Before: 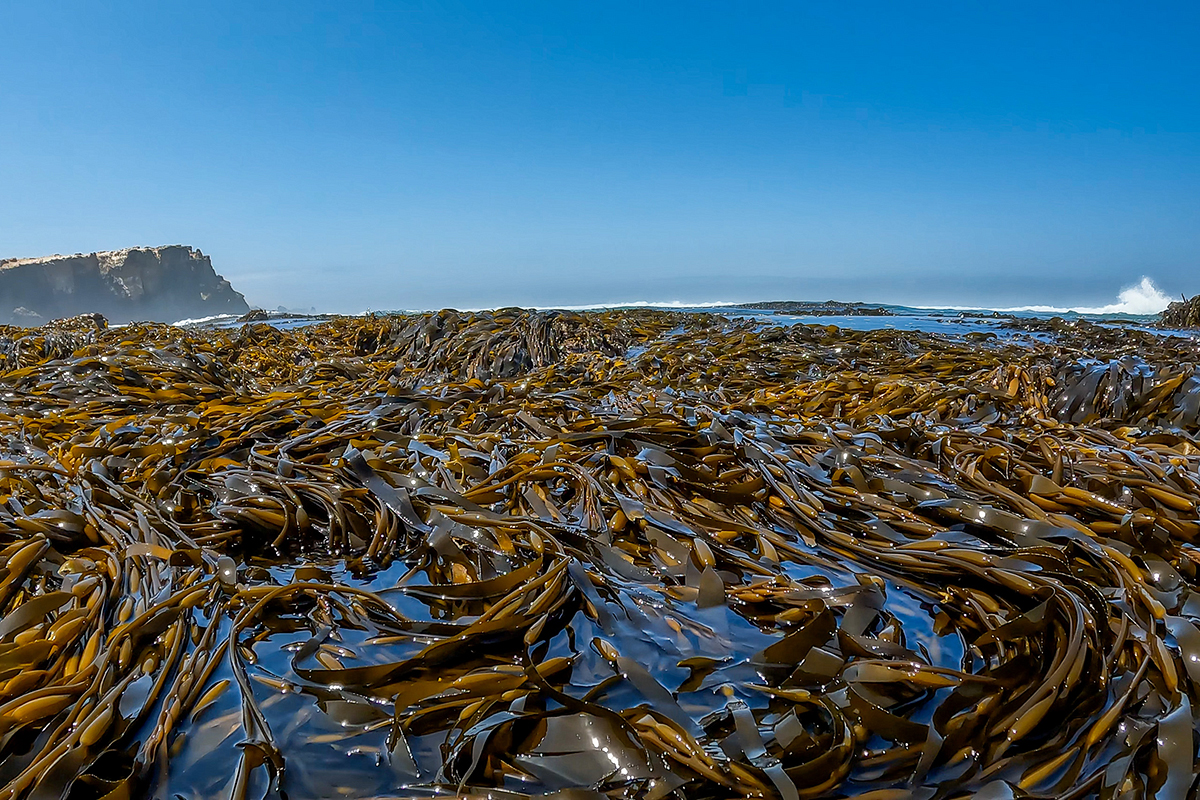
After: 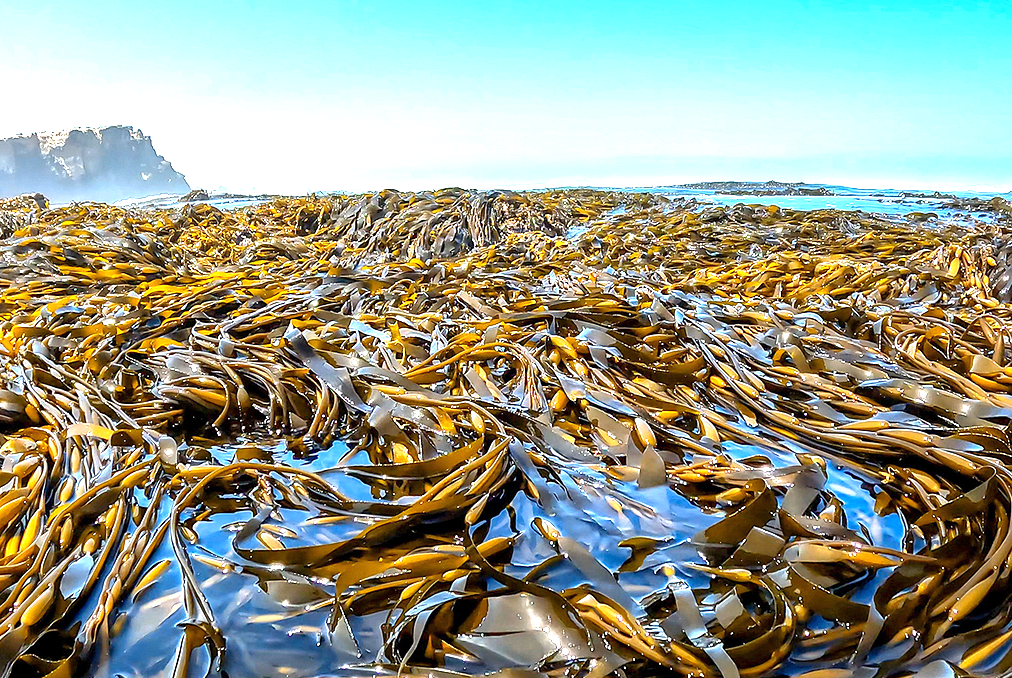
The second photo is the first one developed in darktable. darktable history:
exposure: exposure 2.012 EV, compensate exposure bias true, compensate highlight preservation false
crop and rotate: left 4.967%, top 15.15%, right 10.691%
